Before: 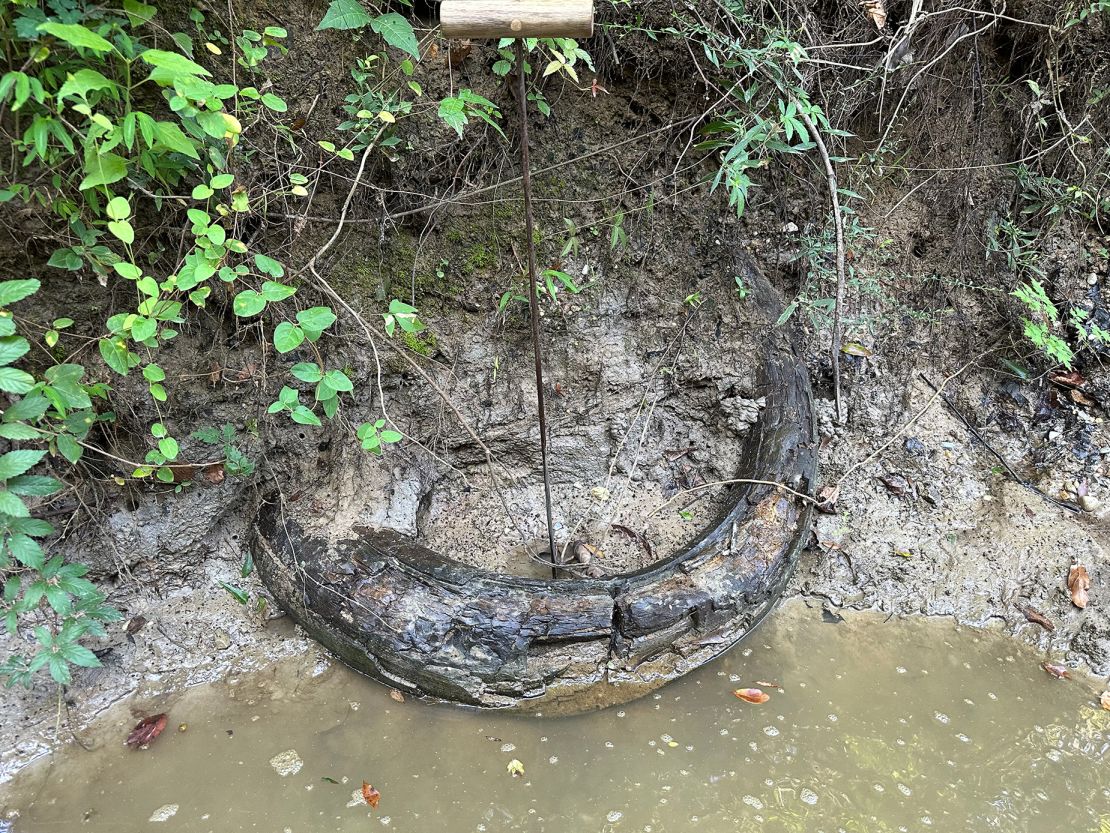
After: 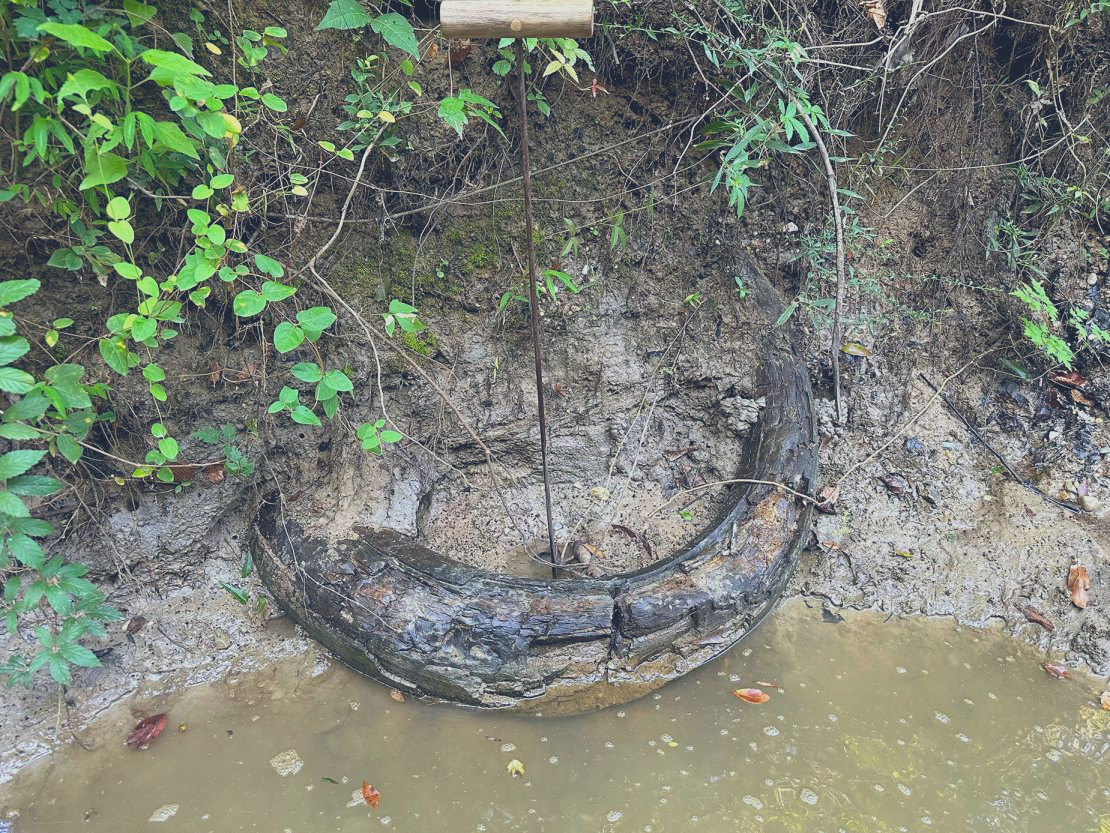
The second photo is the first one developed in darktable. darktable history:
levels: levels [0, 0.499, 1]
color balance rgb: global offset › chroma 0.13%, global offset › hue 253.38°, perceptual saturation grading › global saturation 0.076%, perceptual brilliance grading › highlights 10.314%, perceptual brilliance grading › mid-tones 5.029%, global vibrance -1.793%, saturation formula JzAzBz (2021)
contrast brightness saturation: contrast -0.285
